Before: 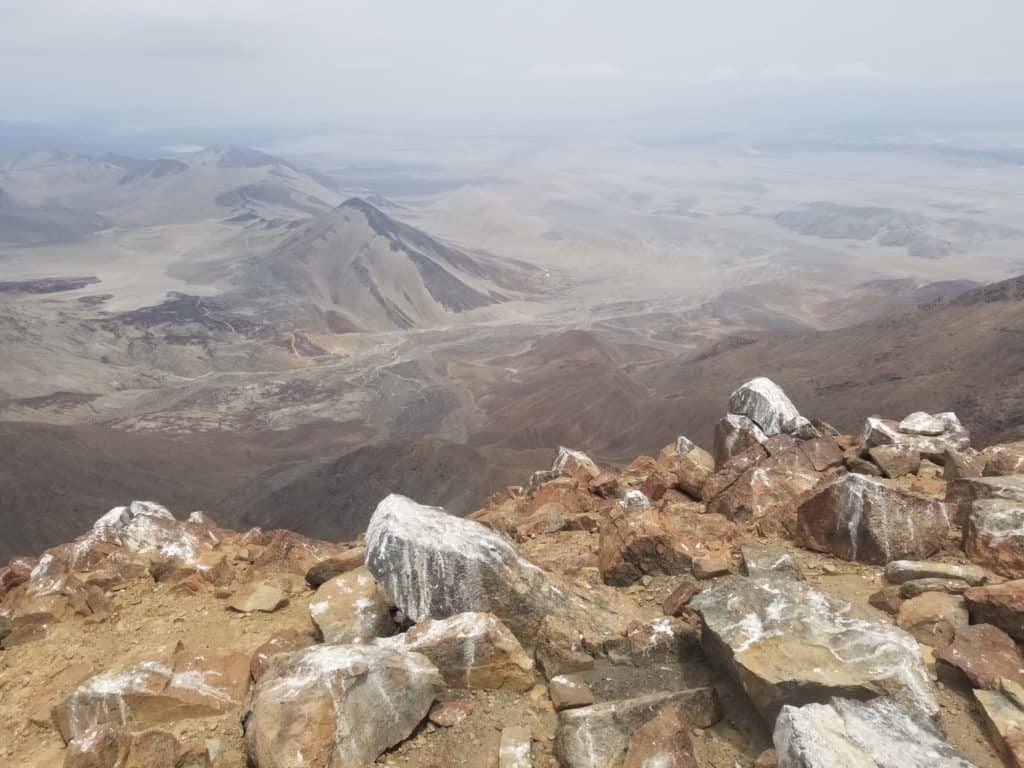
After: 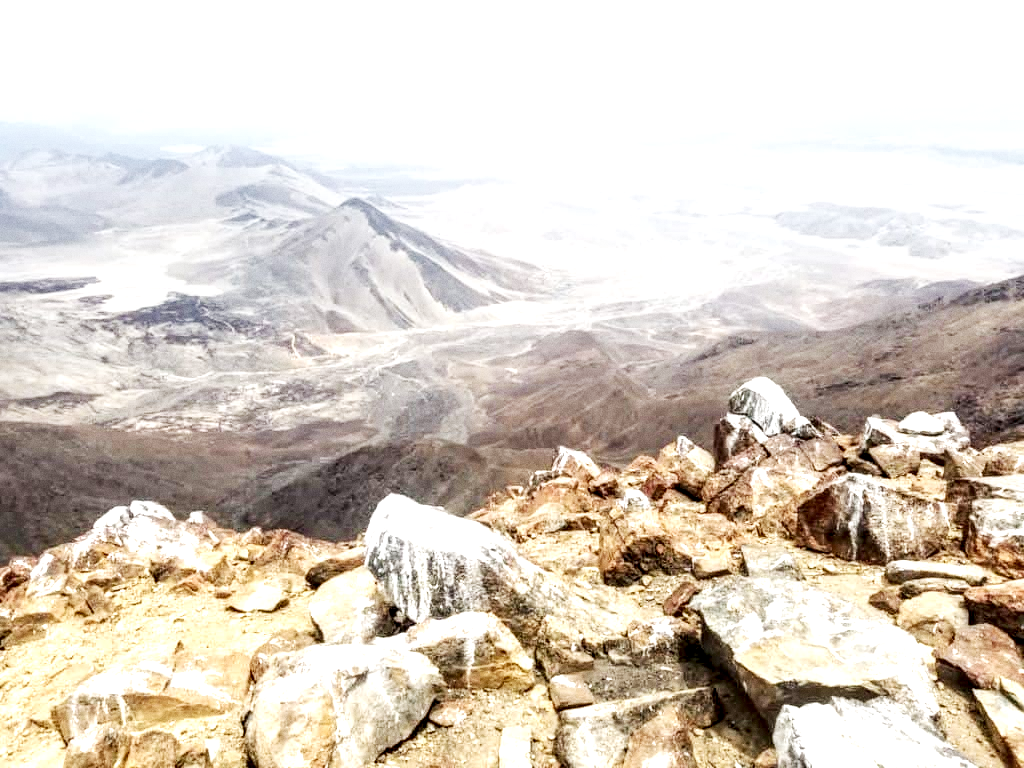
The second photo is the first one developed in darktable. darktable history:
grain: coarseness 7.08 ISO, strength 21.67%, mid-tones bias 59.58%
local contrast: detail 203%
base curve: curves: ch0 [(0, 0) (0.007, 0.004) (0.027, 0.03) (0.046, 0.07) (0.207, 0.54) (0.442, 0.872) (0.673, 0.972) (1, 1)], preserve colors none
